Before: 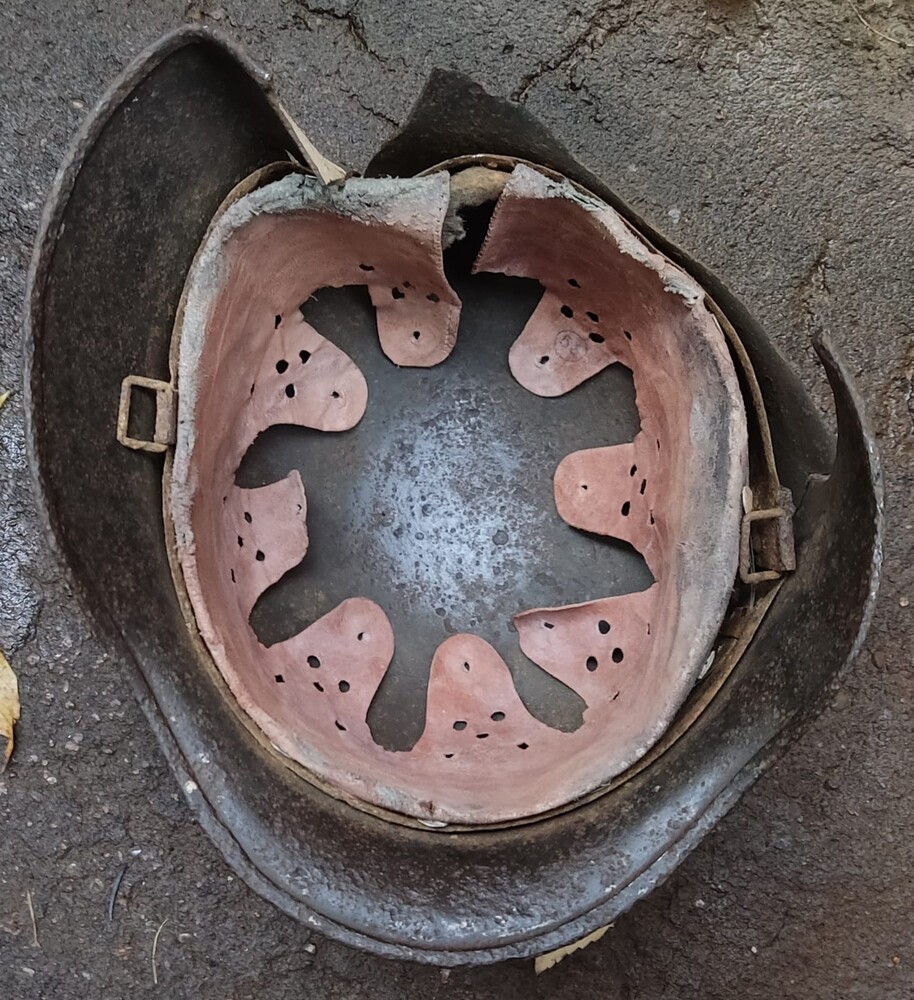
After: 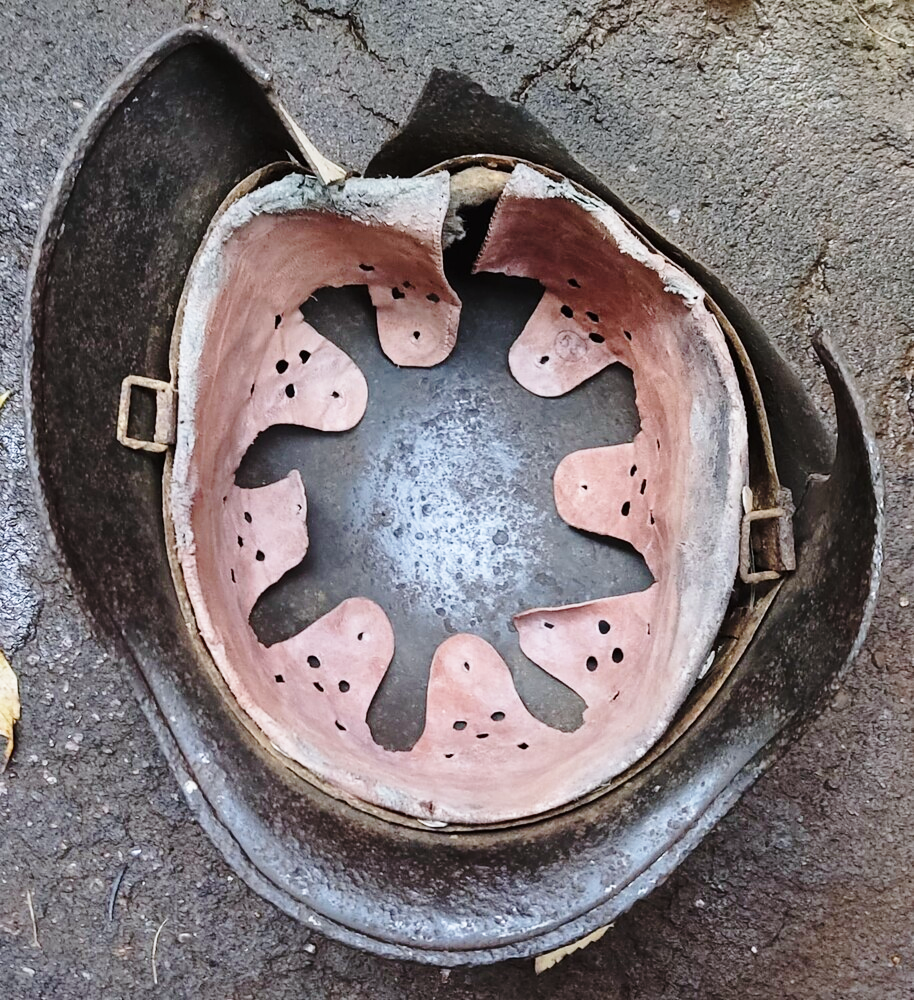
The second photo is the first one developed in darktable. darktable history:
shadows and highlights: shadows 12, white point adjustment 1.2, soften with gaussian
base curve: curves: ch0 [(0, 0) (0.028, 0.03) (0.121, 0.232) (0.46, 0.748) (0.859, 0.968) (1, 1)], preserve colors none
white balance: red 0.976, blue 1.04
